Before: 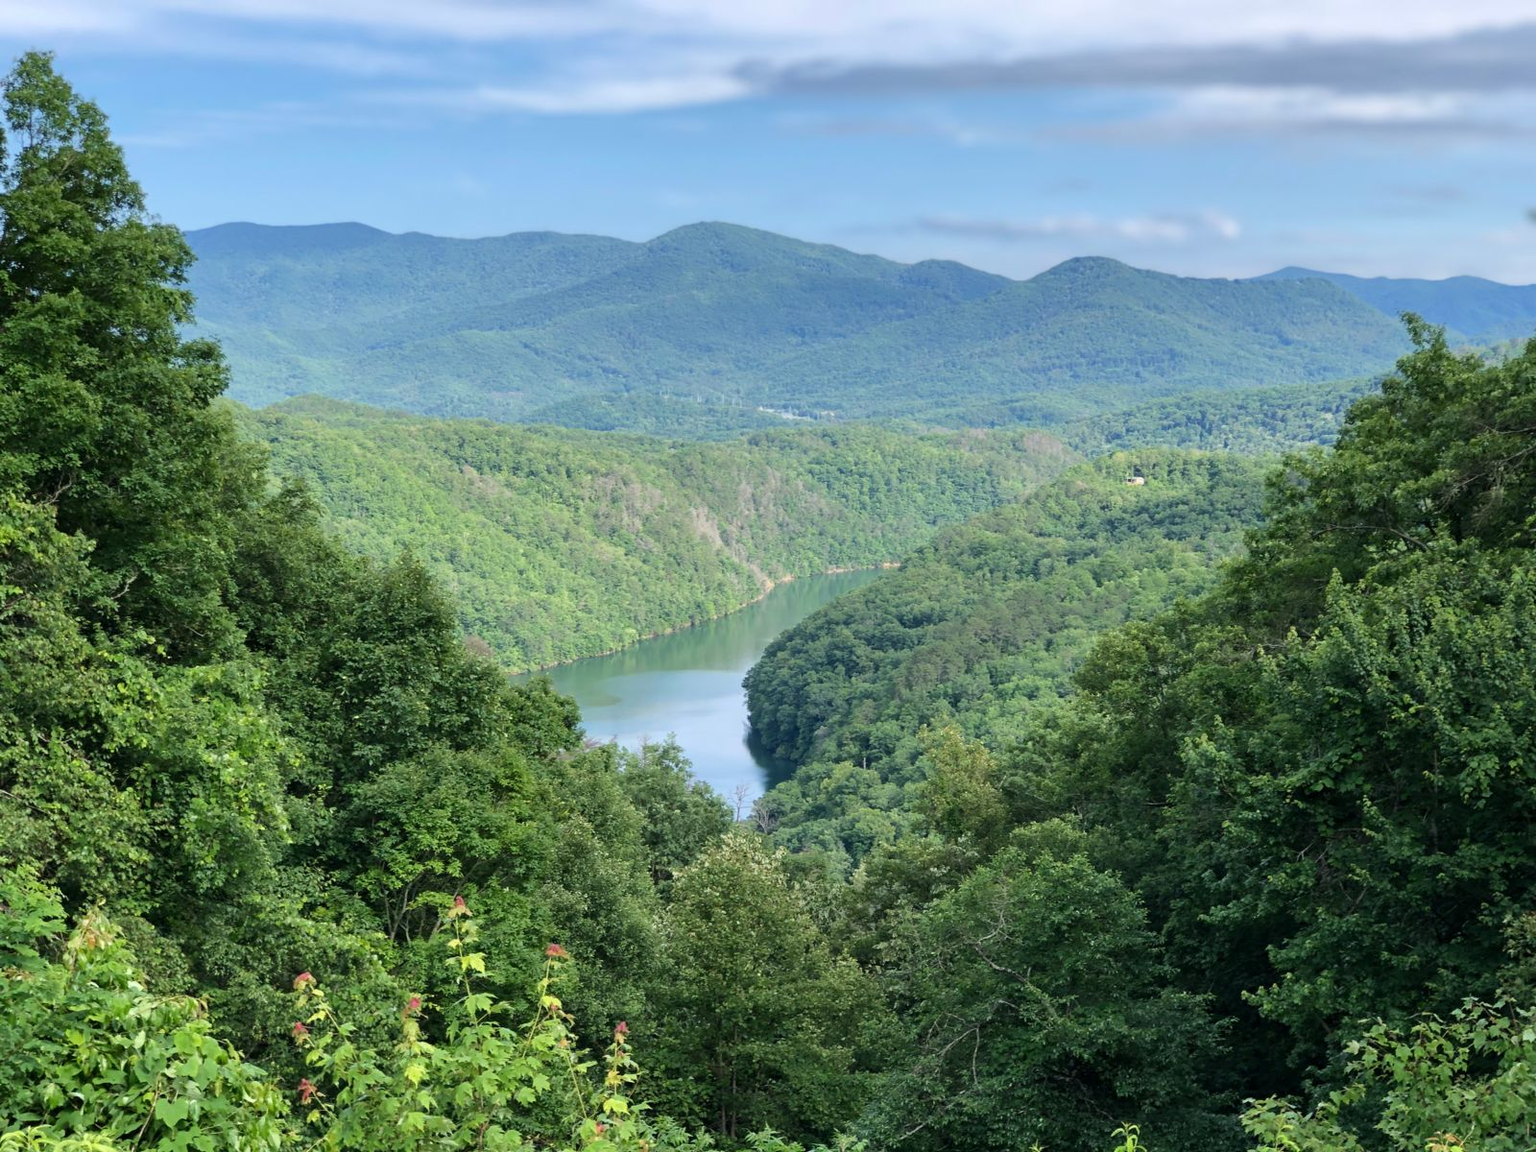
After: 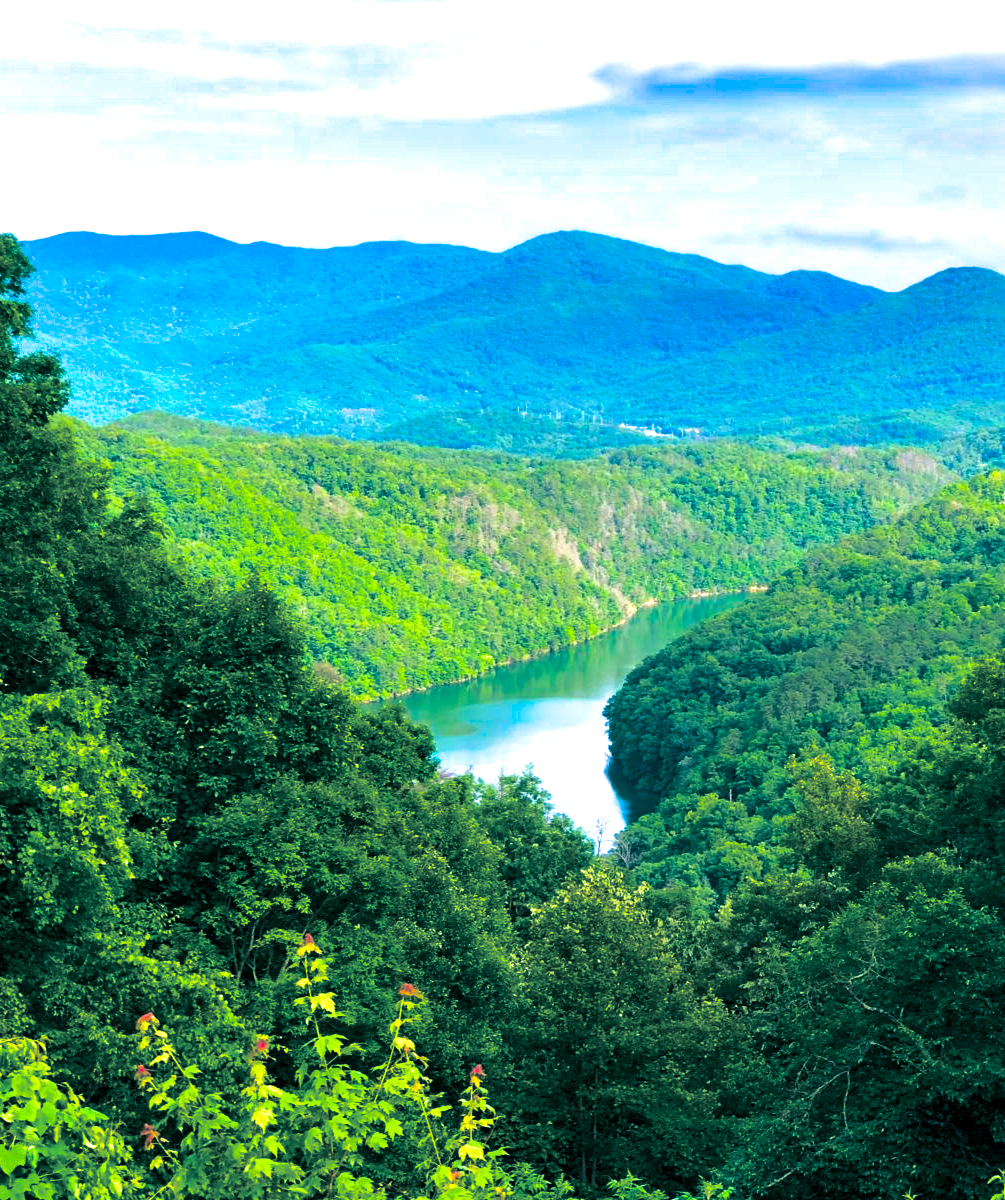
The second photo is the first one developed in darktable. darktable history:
exposure: black level correction 0.001, compensate highlight preservation false
color balance rgb: linear chroma grading › shadows -40%, linear chroma grading › highlights 40%, linear chroma grading › global chroma 45%, linear chroma grading › mid-tones -30%, perceptual saturation grading › global saturation 55%, perceptual saturation grading › highlights -50%, perceptual saturation grading › mid-tones 40%, perceptual saturation grading › shadows 30%, perceptual brilliance grading › global brilliance 20%, perceptual brilliance grading › shadows -40%, global vibrance 35%
crop: left 10.644%, right 26.528%
split-toning: shadows › hue 186.43°, highlights › hue 49.29°, compress 30.29%
